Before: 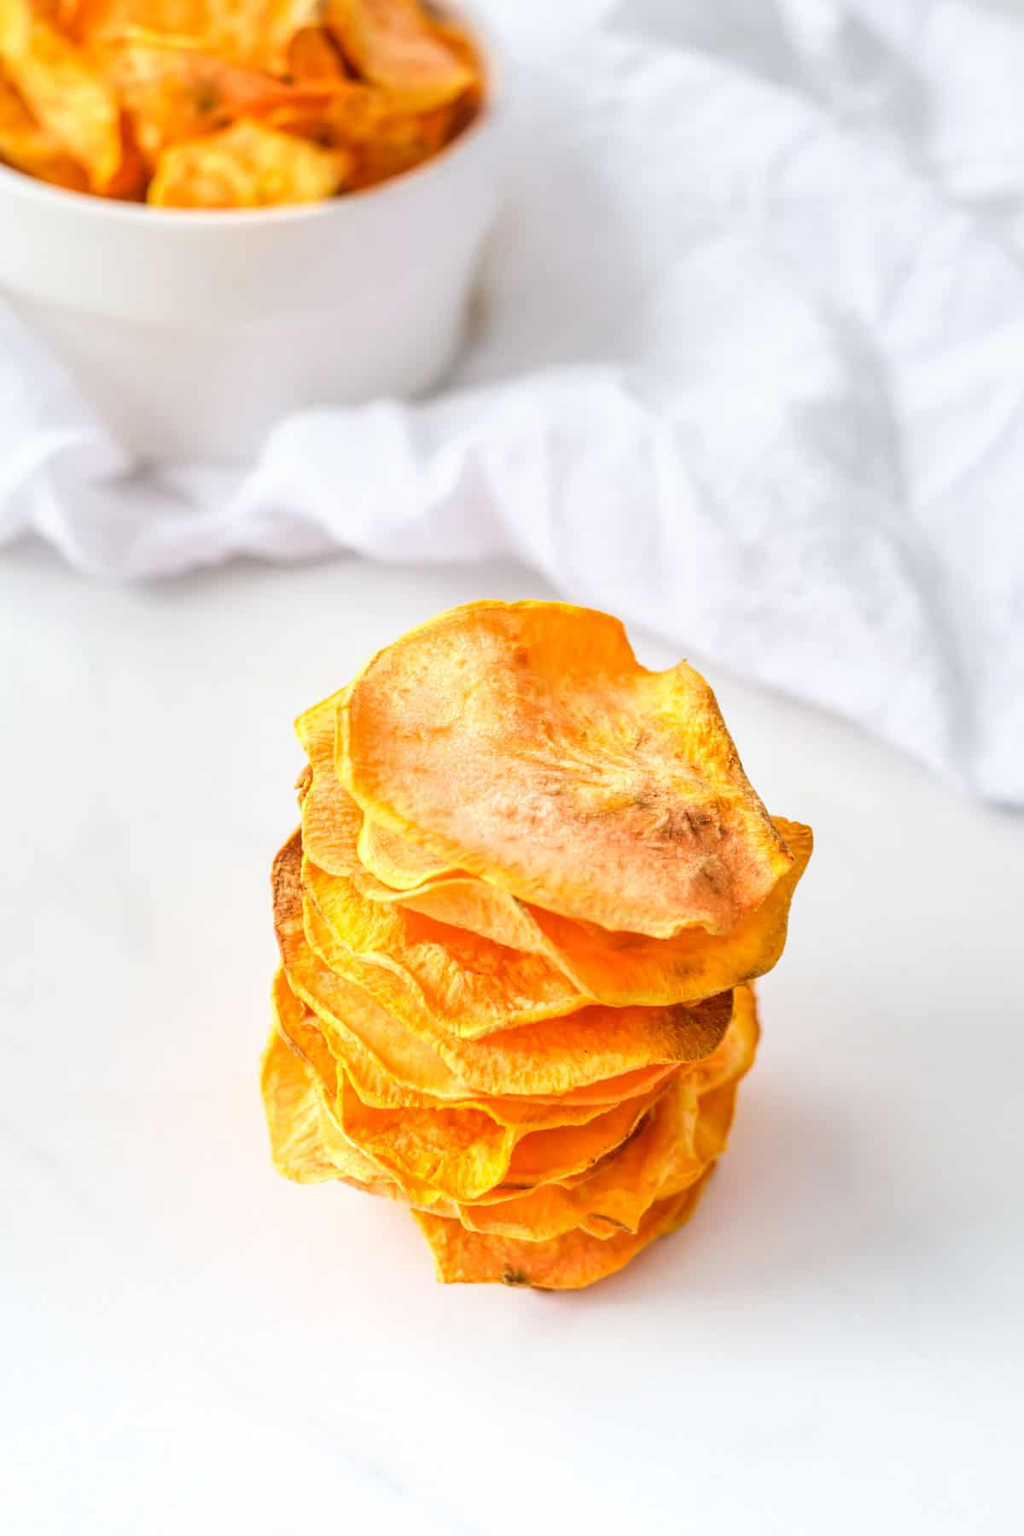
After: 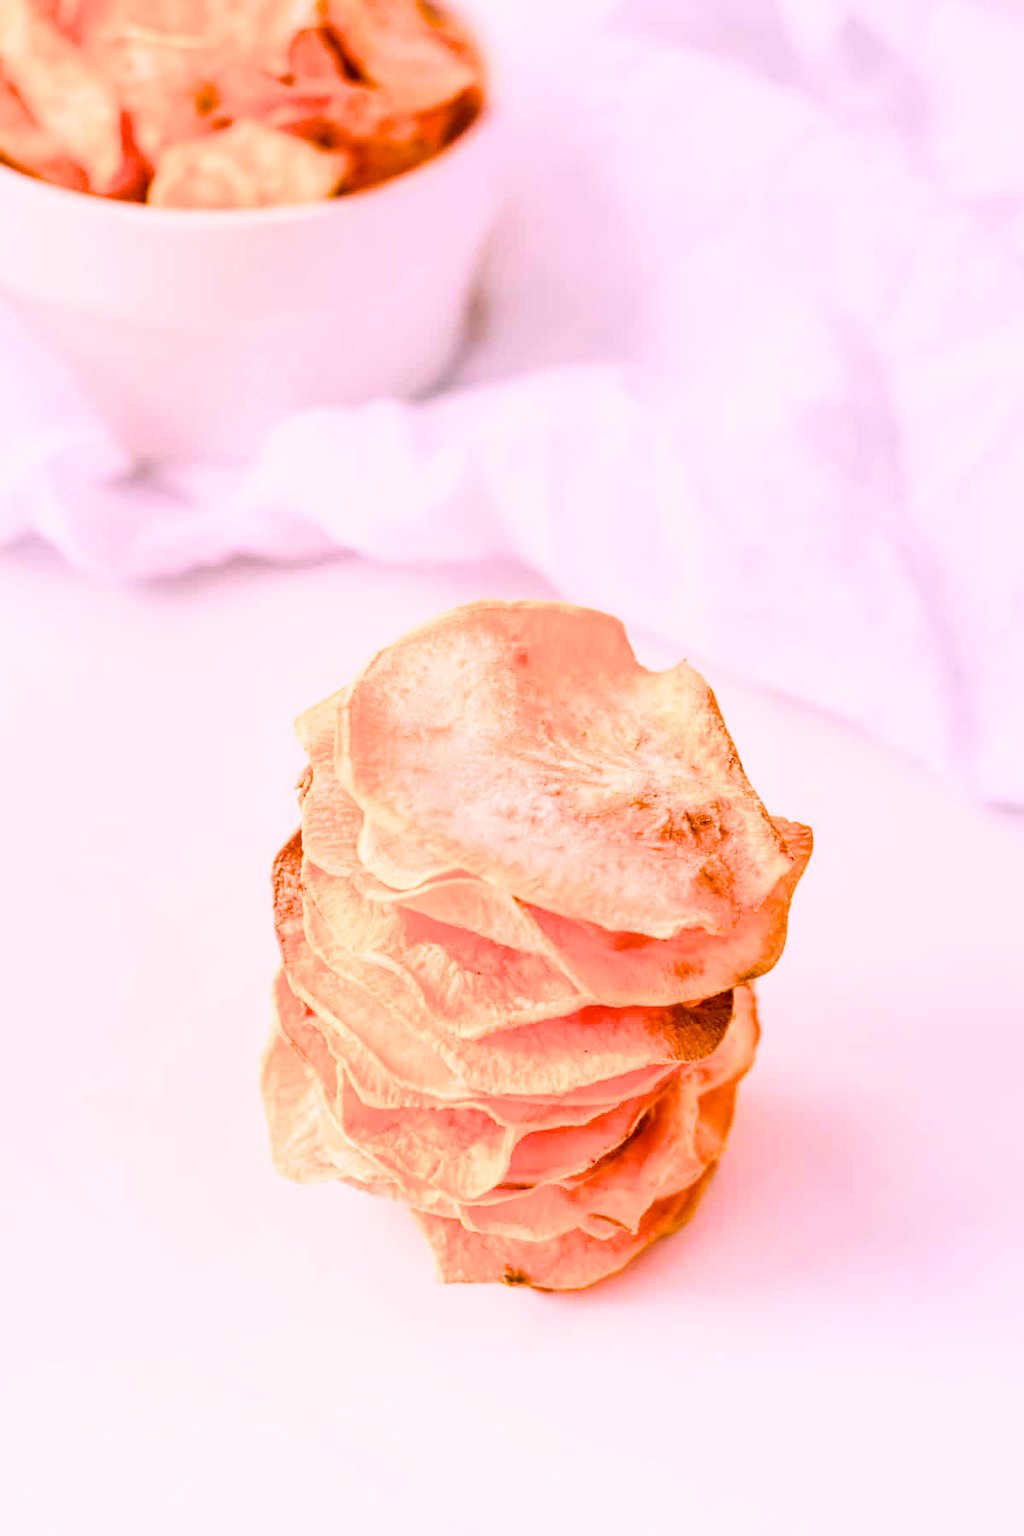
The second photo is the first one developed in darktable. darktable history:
contrast brightness saturation: contrast 0.08, saturation 0.02
white balance: red 1.188, blue 1.11
color balance rgb: perceptual saturation grading › global saturation 35%, perceptual saturation grading › highlights -25%, perceptual saturation grading › shadows 25%, global vibrance 10%
filmic rgb: black relative exposure -3.72 EV, white relative exposure 2.77 EV, dynamic range scaling -5.32%, hardness 3.03
